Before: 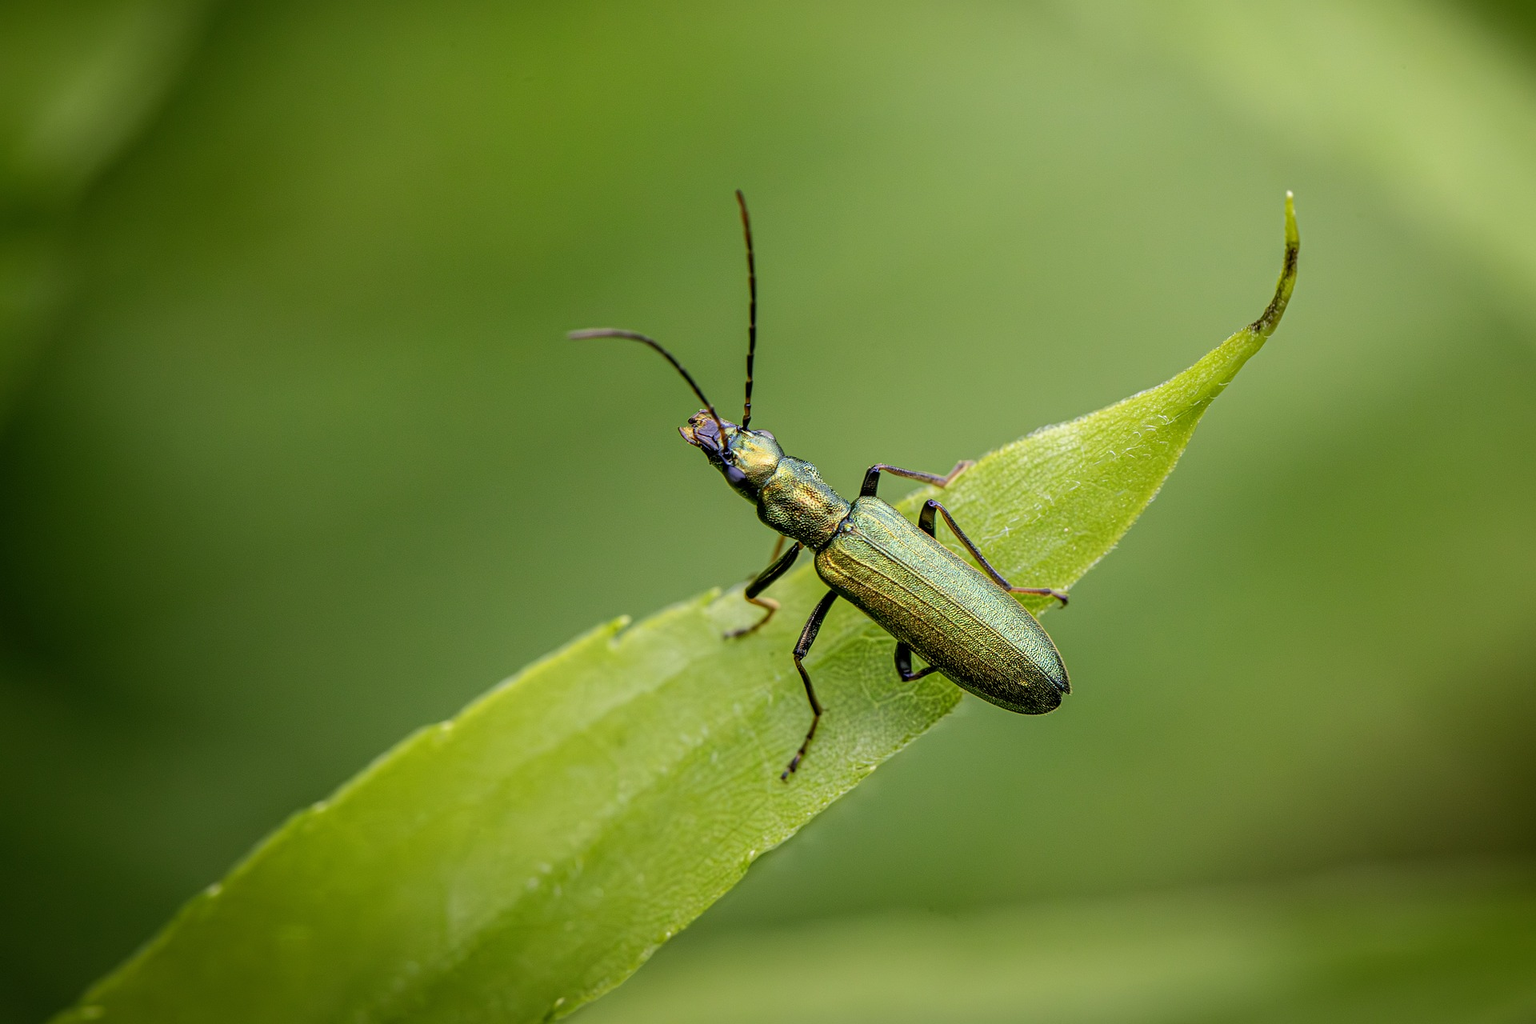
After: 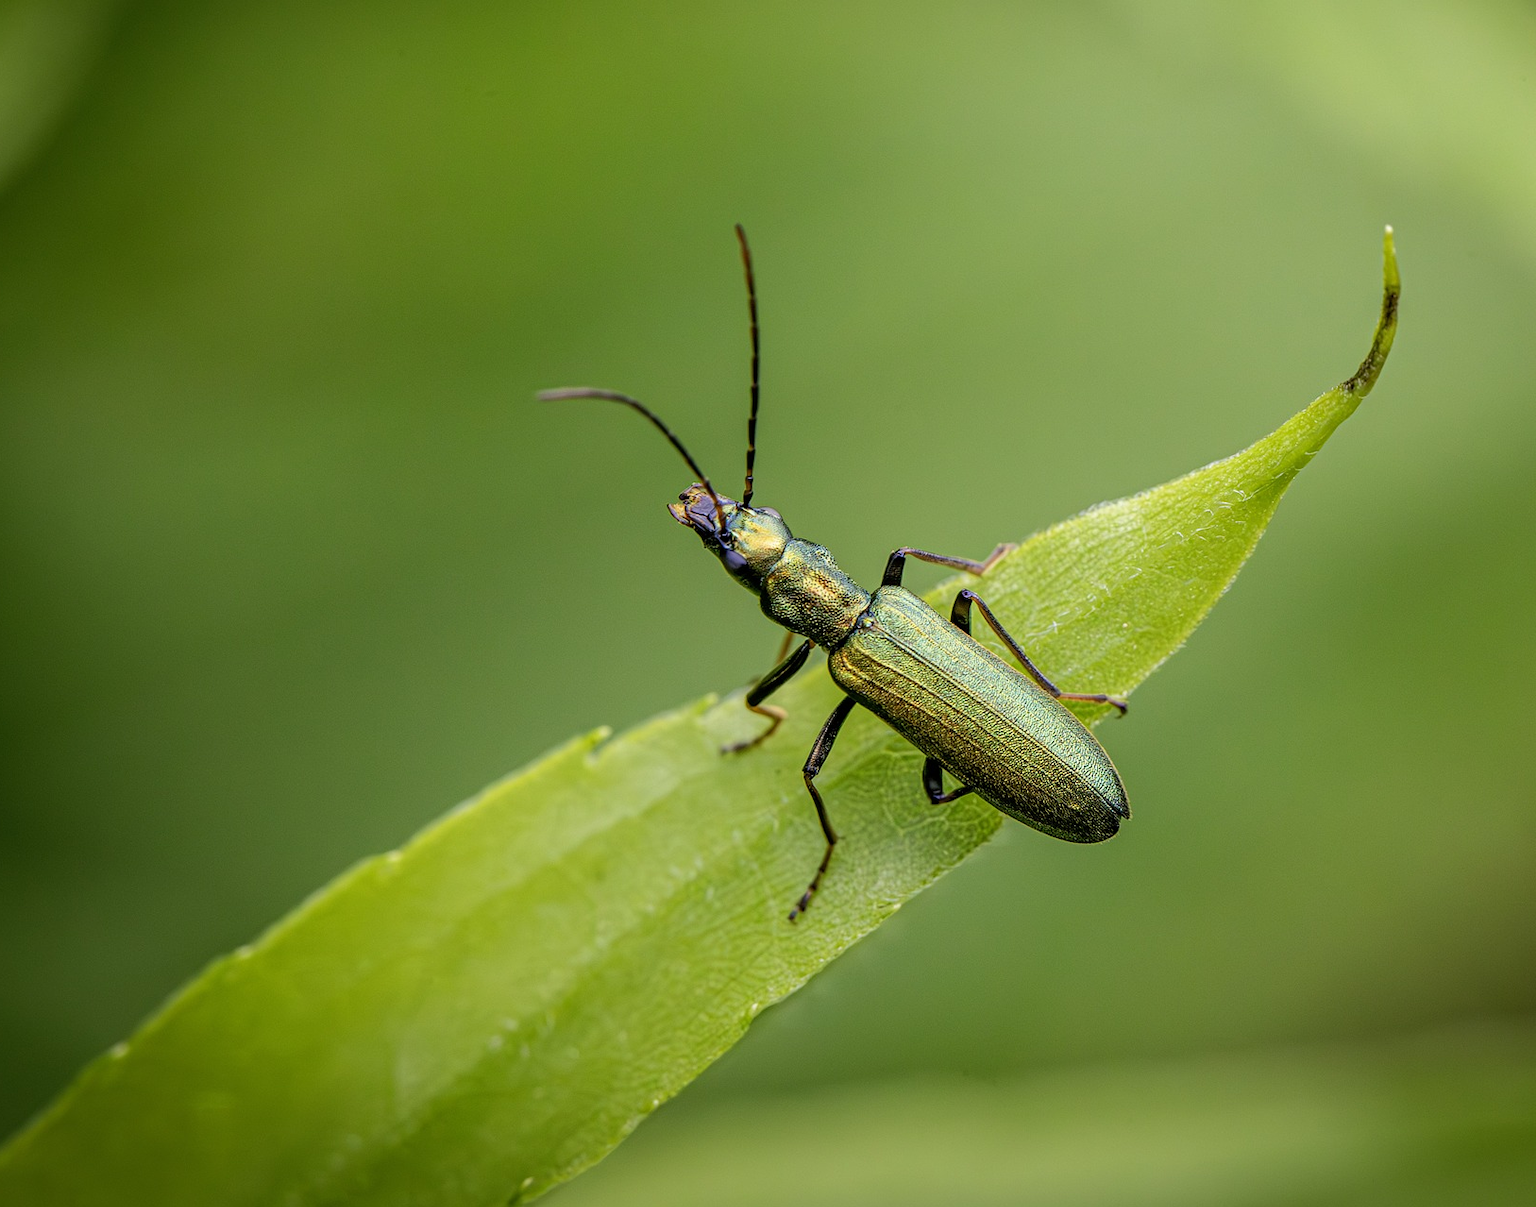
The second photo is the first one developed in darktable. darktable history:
crop: left 7.381%, right 7.831%
